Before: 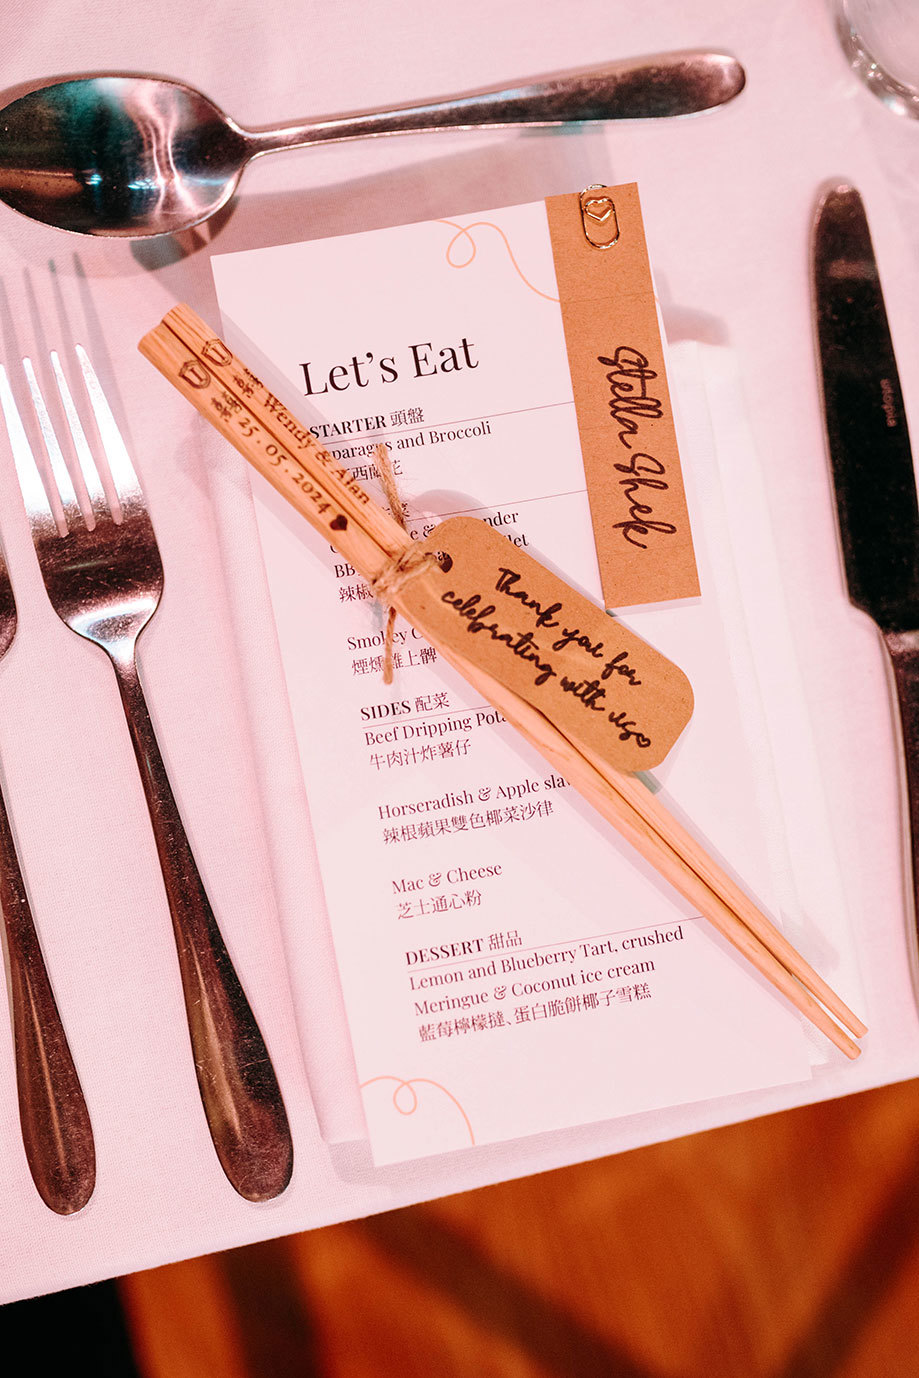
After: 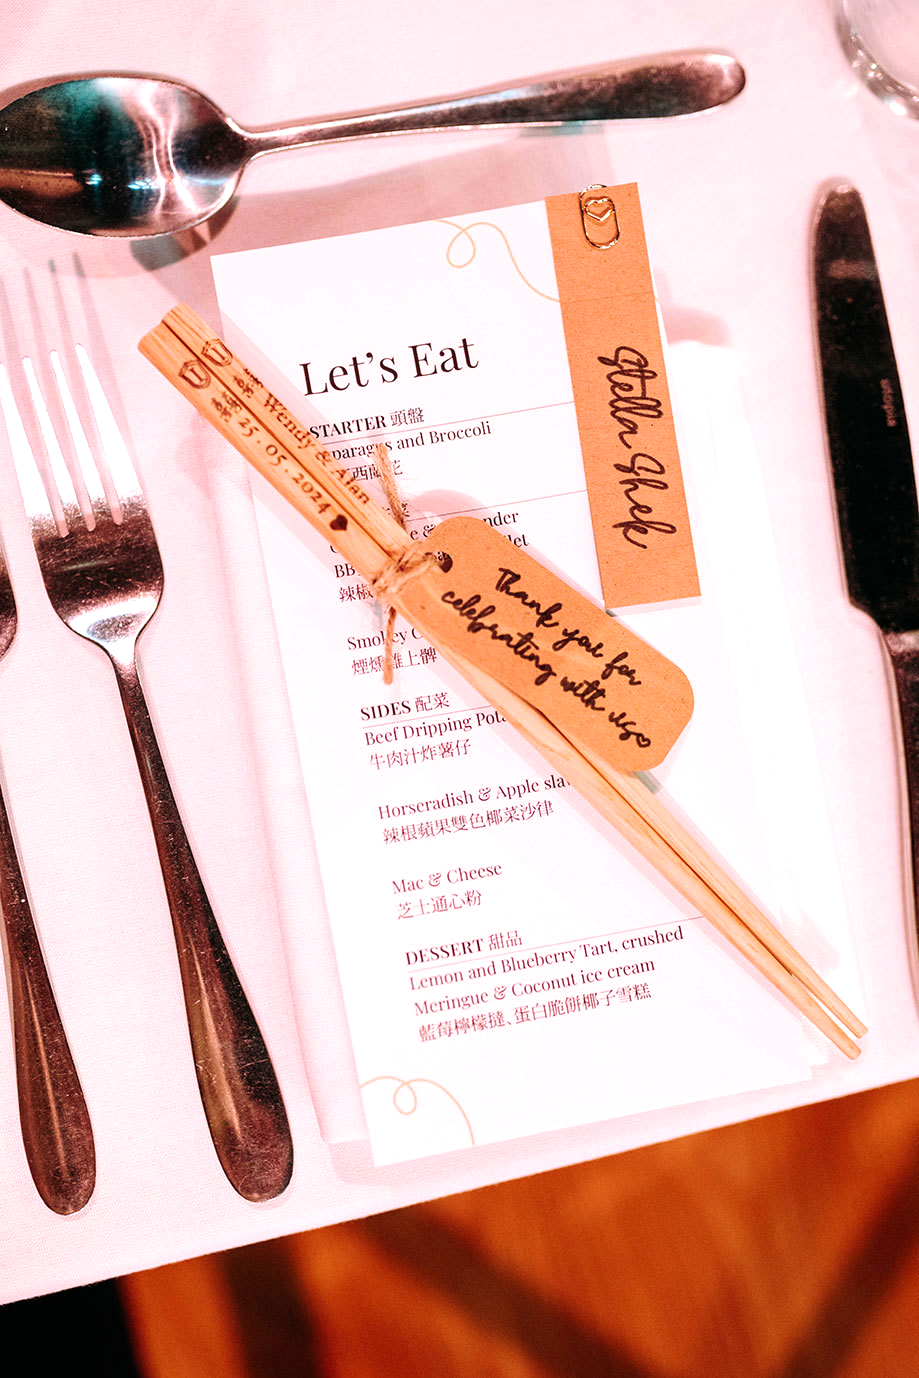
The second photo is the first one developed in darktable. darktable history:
tone equalizer: -8 EV -0.414 EV, -7 EV -0.391 EV, -6 EV -0.315 EV, -5 EV -0.219 EV, -3 EV 0.195 EV, -2 EV 0.334 EV, -1 EV 0.38 EV, +0 EV 0.427 EV
